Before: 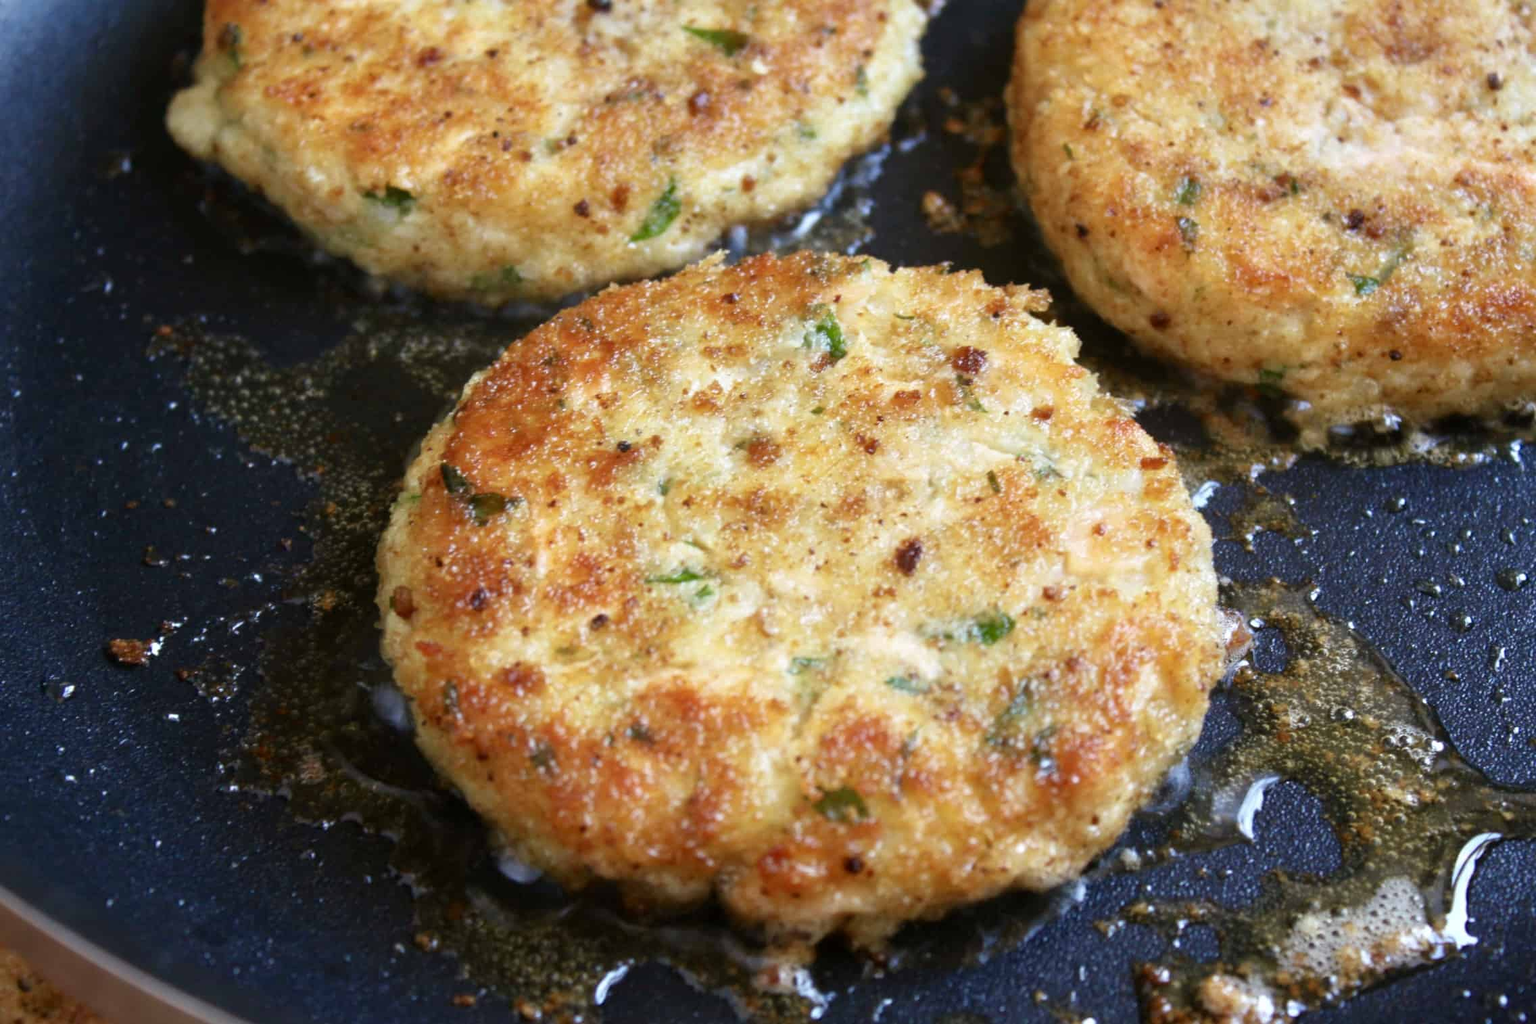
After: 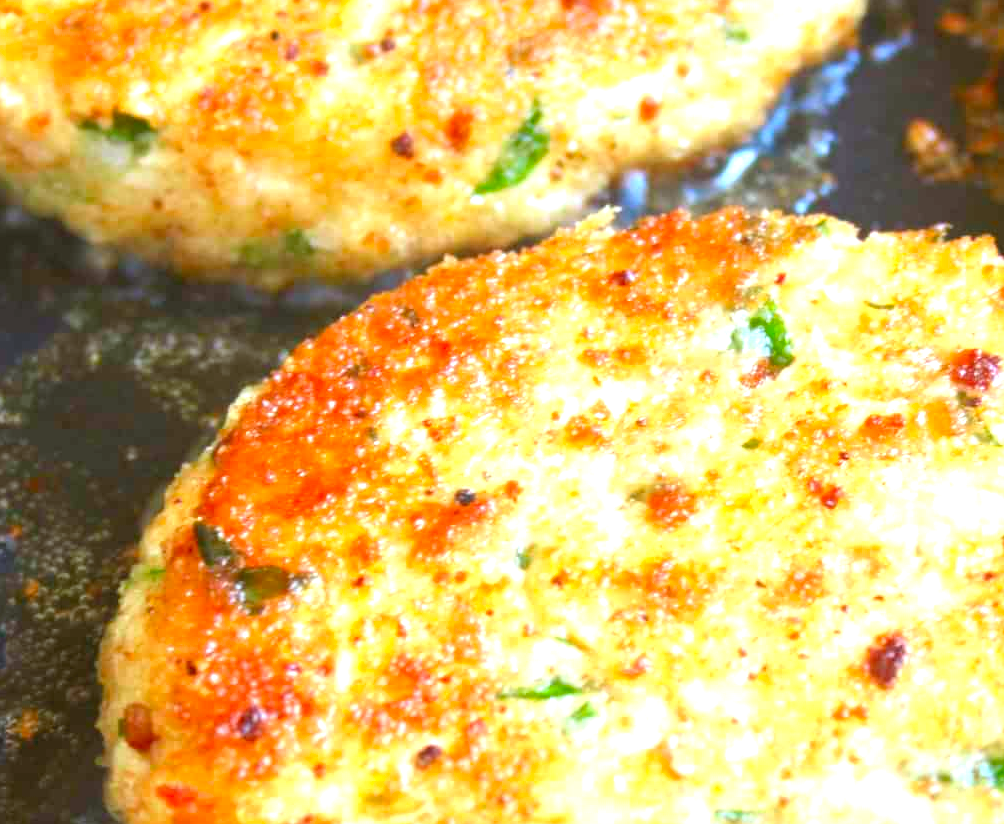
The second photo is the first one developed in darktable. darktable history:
crop: left 20.17%, top 10.783%, right 35.638%, bottom 34.767%
color correction: highlights a* -3.08, highlights b* -6.1, shadows a* 2.99, shadows b* 5.58
contrast brightness saturation: contrast -0.186, saturation 0.185
exposure: black level correction 0, exposure 1.452 EV, compensate highlight preservation false
